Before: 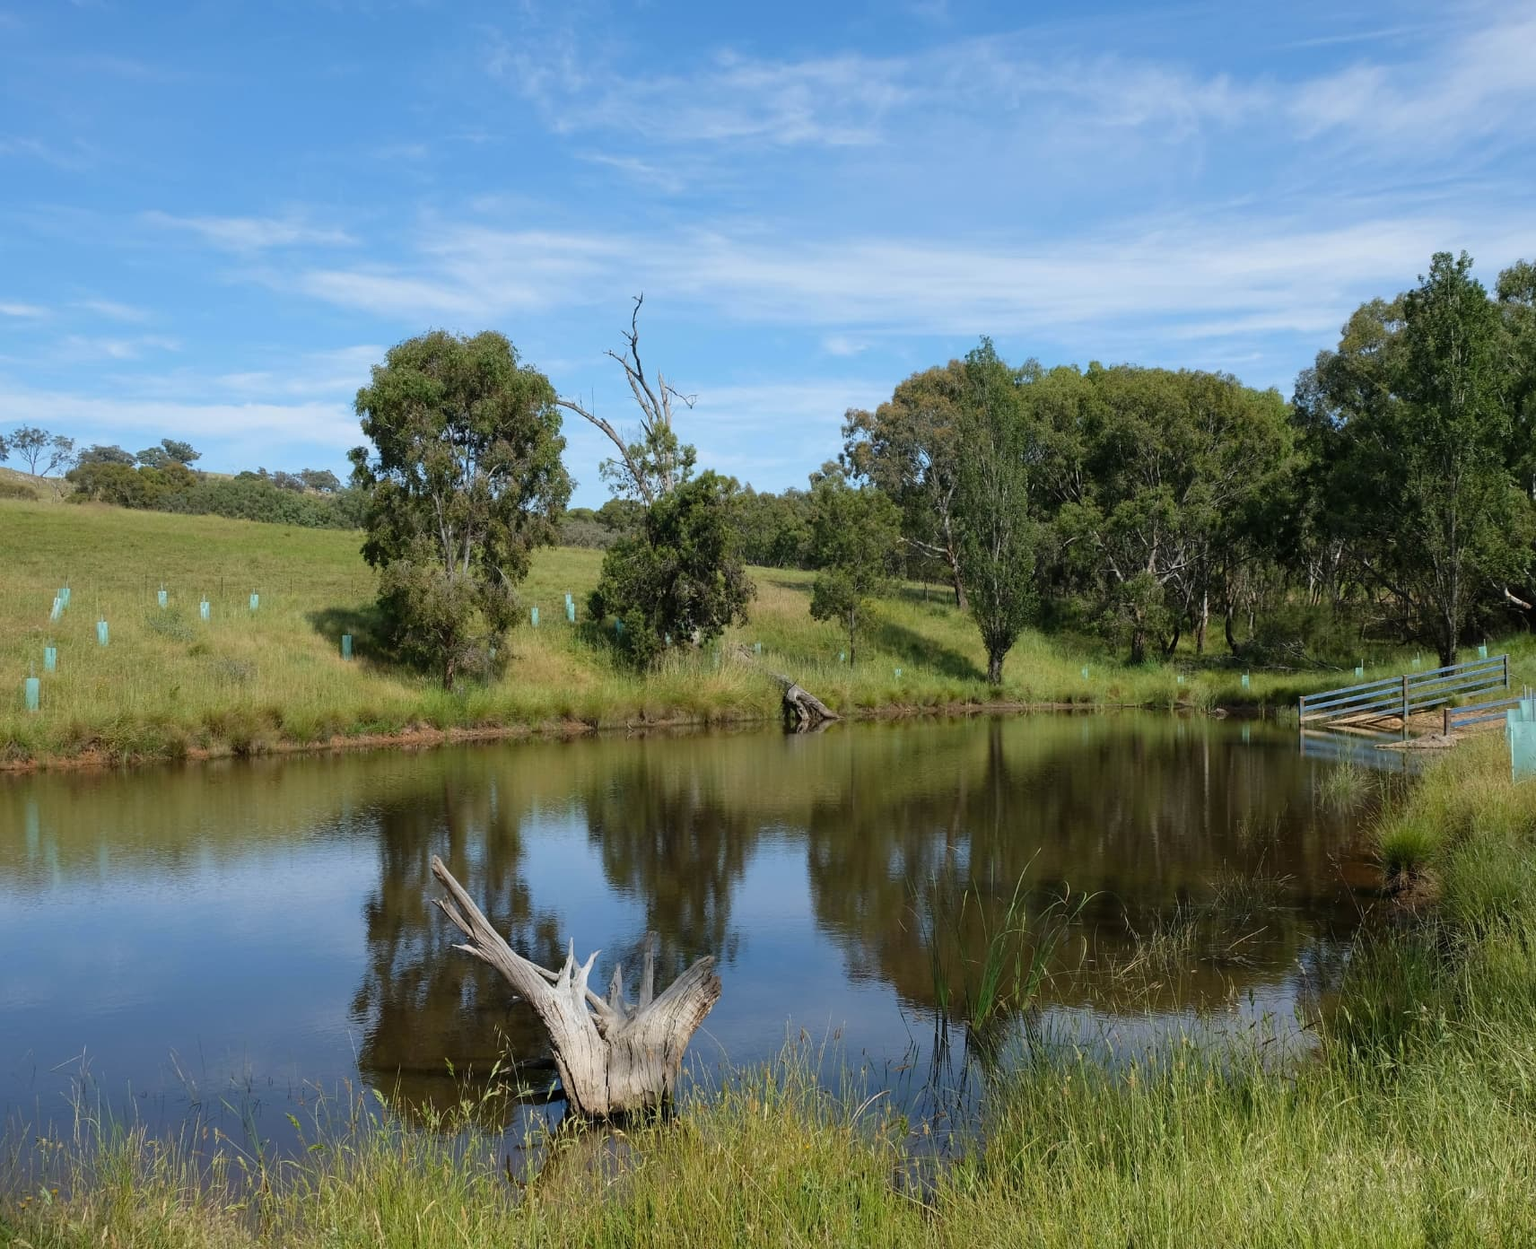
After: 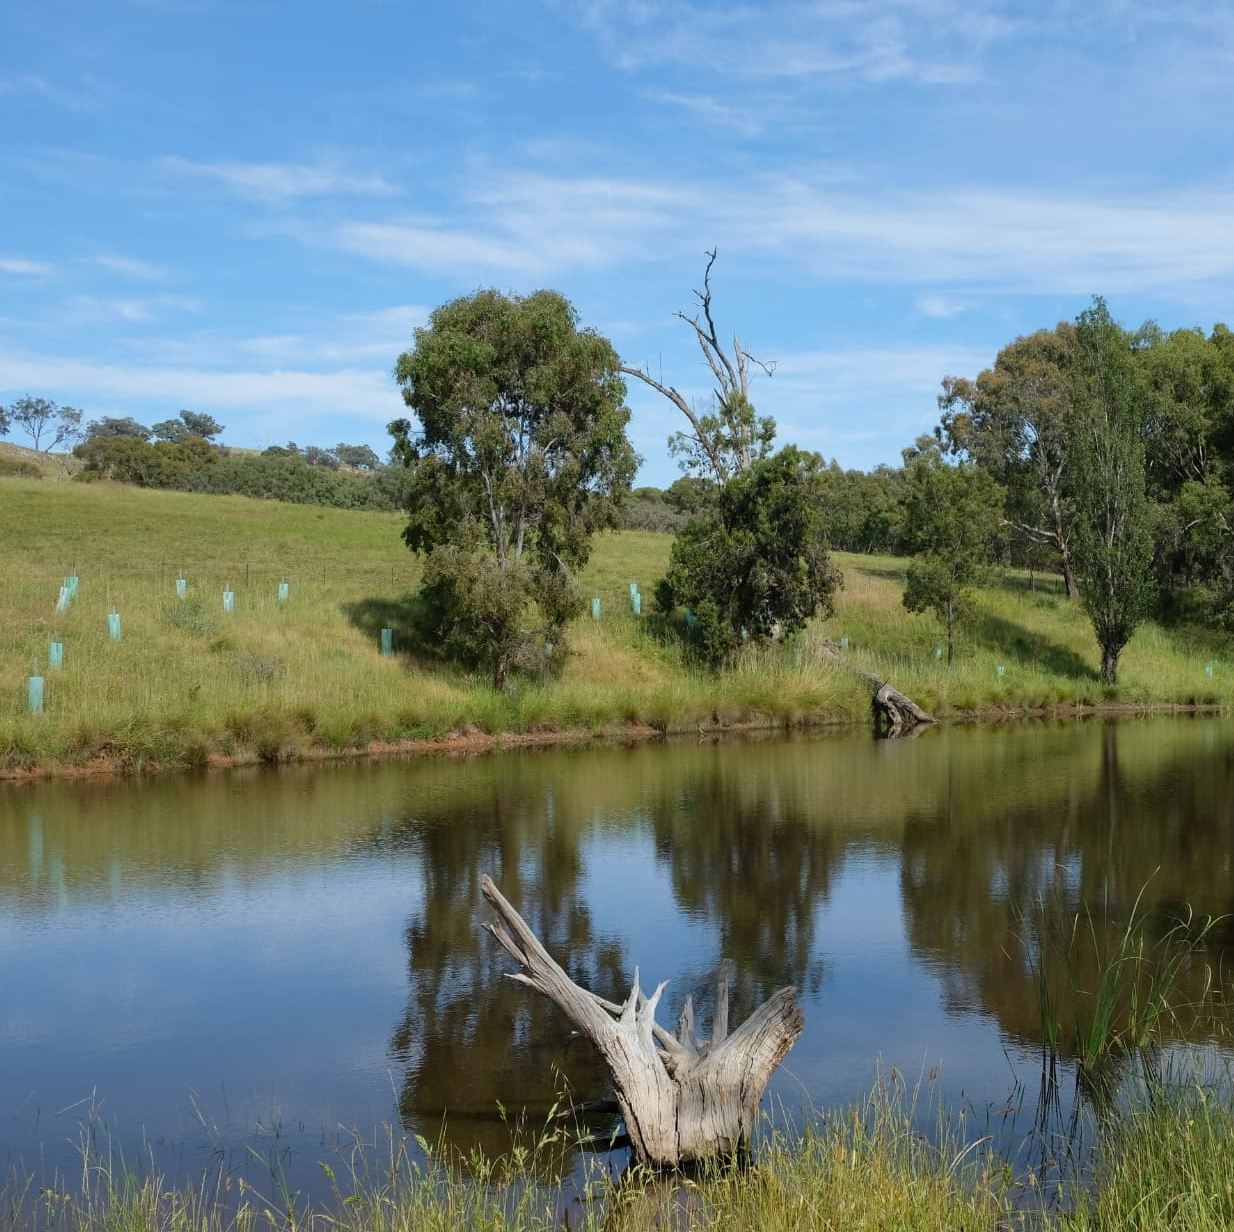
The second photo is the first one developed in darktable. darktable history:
crop: top 5.737%, right 27.891%, bottom 5.686%
